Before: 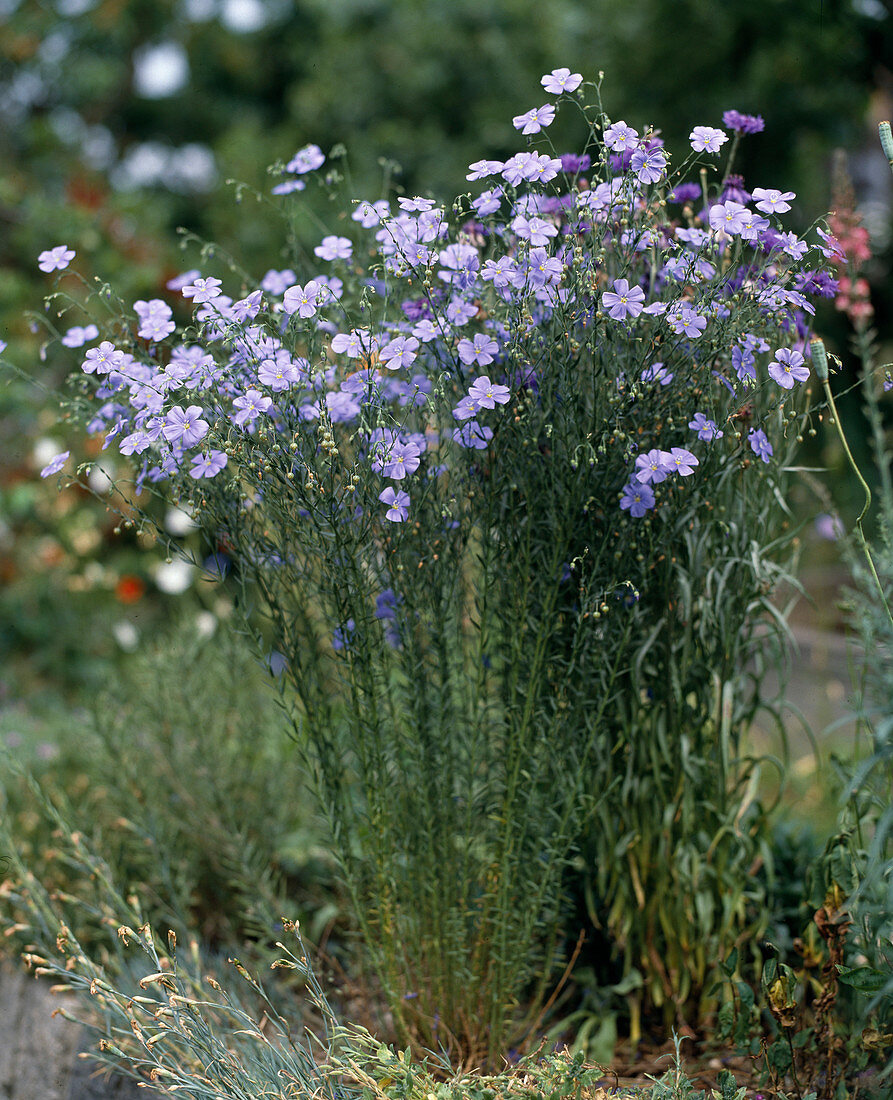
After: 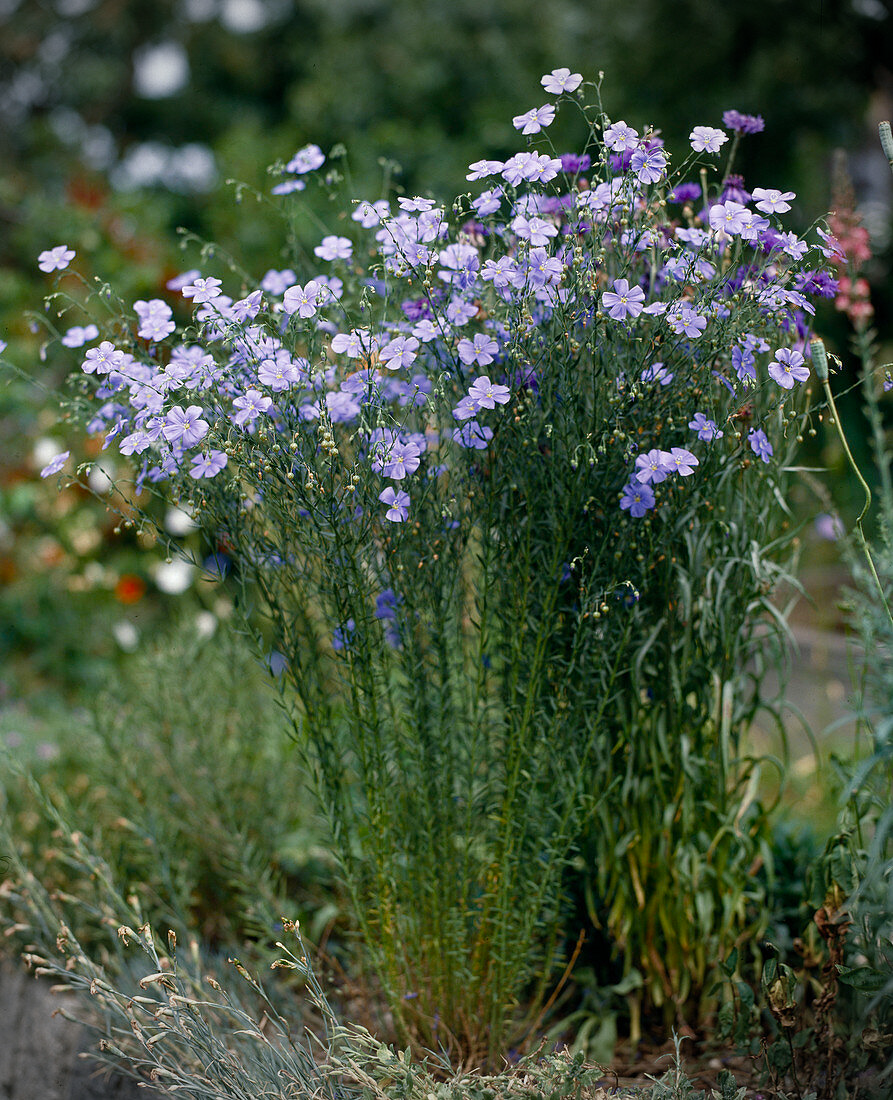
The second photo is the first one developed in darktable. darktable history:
color balance rgb: perceptual saturation grading › global saturation 20%, perceptual saturation grading › highlights -48.893%, perceptual saturation grading › shadows 25.103%, global vibrance 14.664%
vignetting: fall-off start 89.53%, fall-off radius 43.78%, brightness -0.515, saturation -0.511, width/height ratio 1.156
